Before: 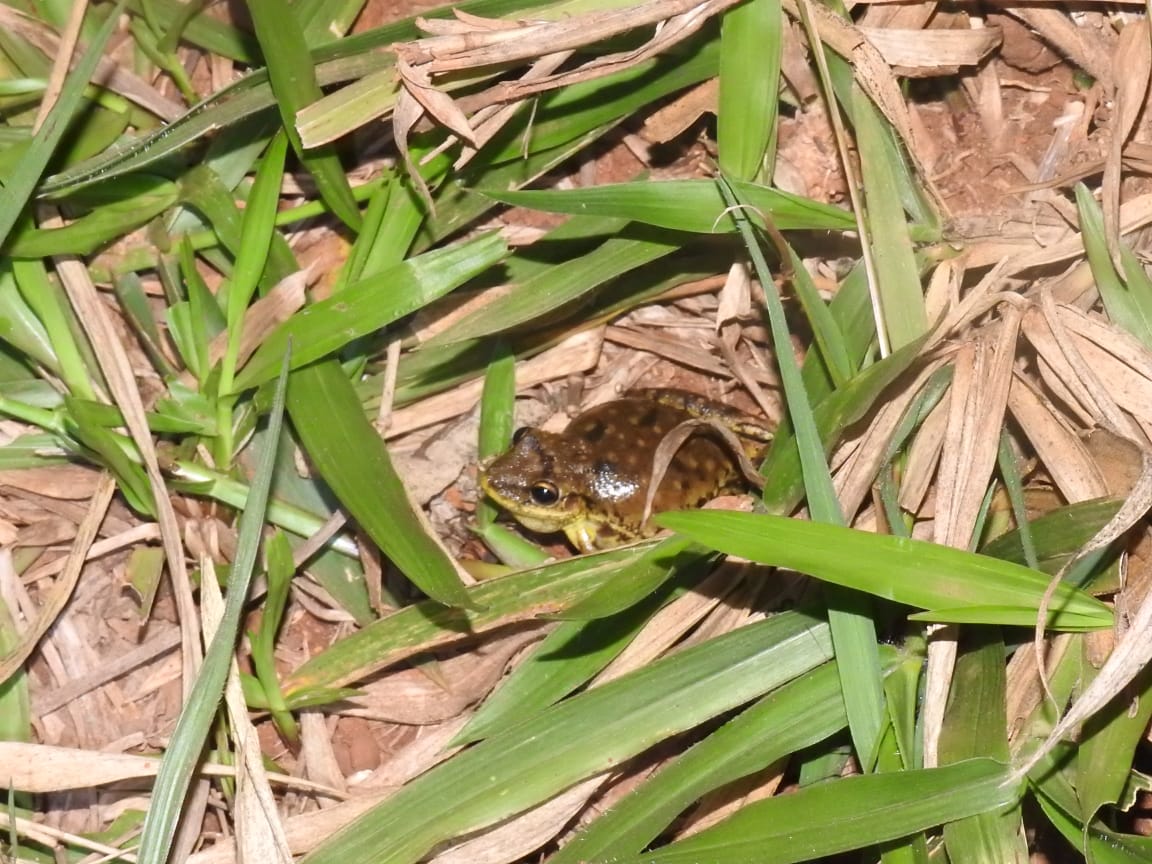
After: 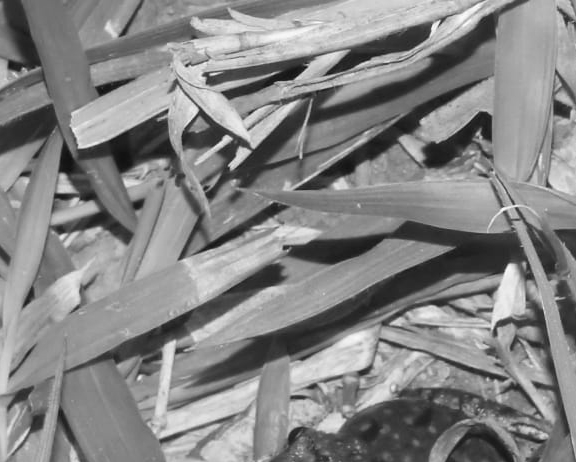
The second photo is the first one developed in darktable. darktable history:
crop: left 19.556%, right 30.401%, bottom 46.458%
monochrome: on, module defaults
